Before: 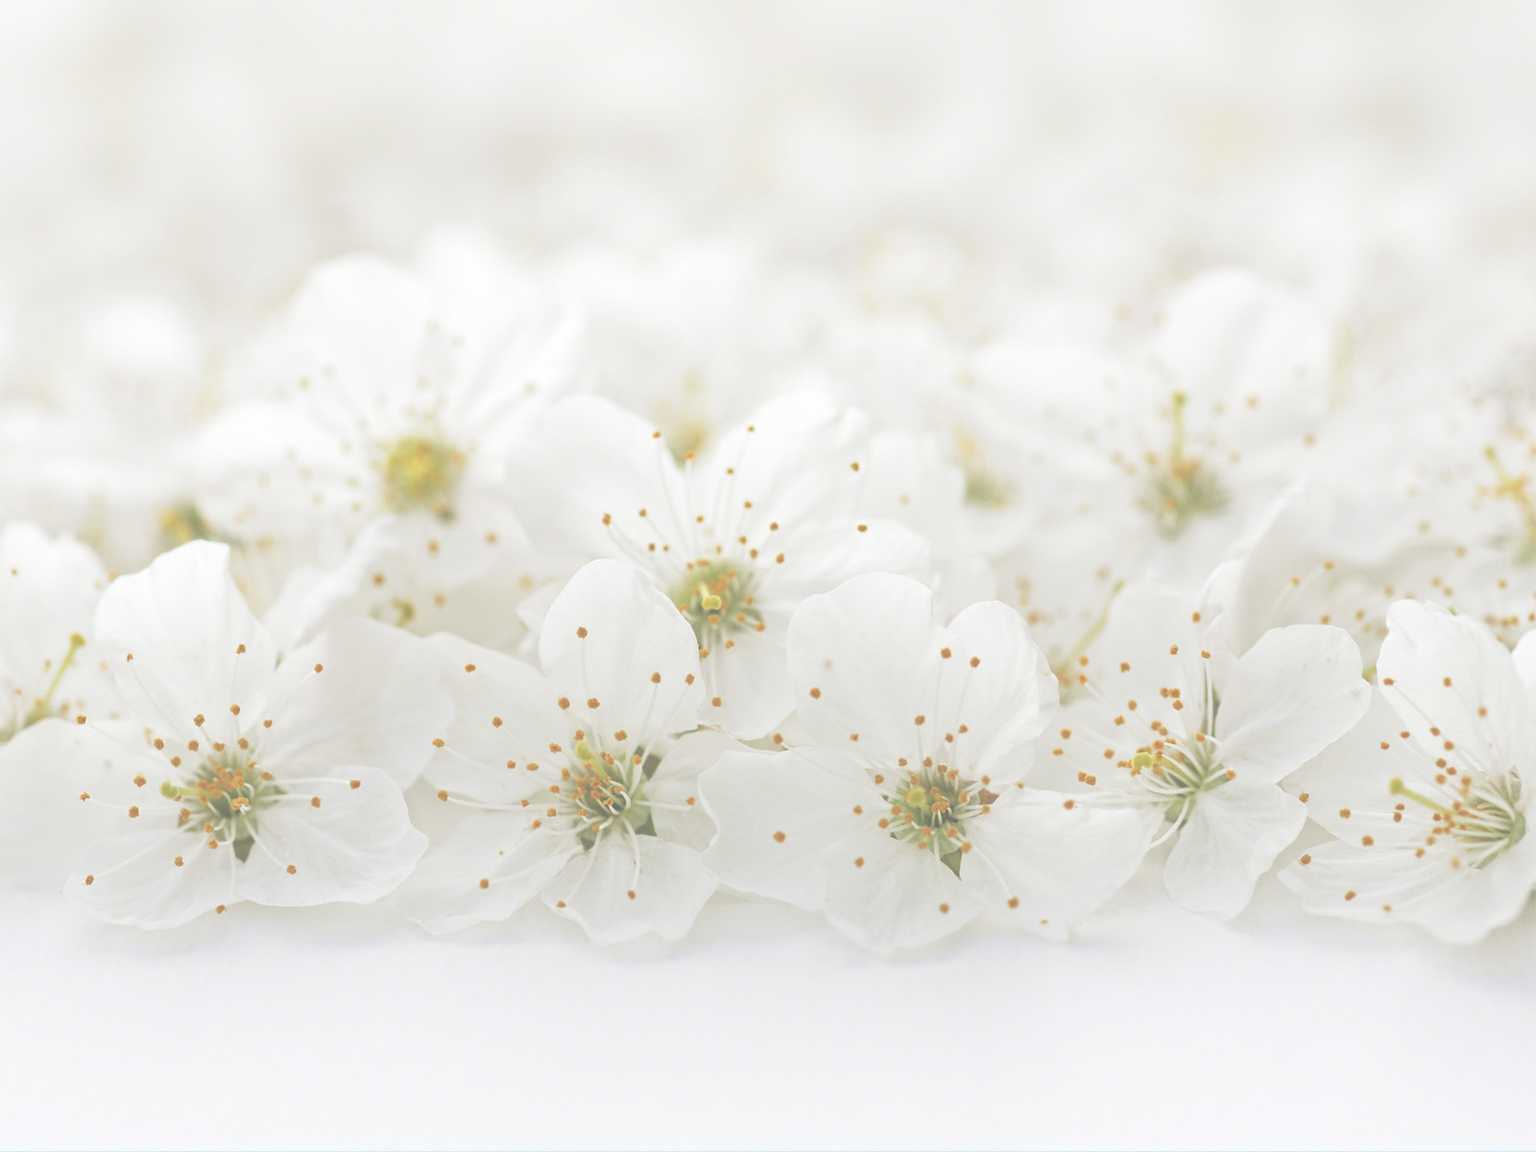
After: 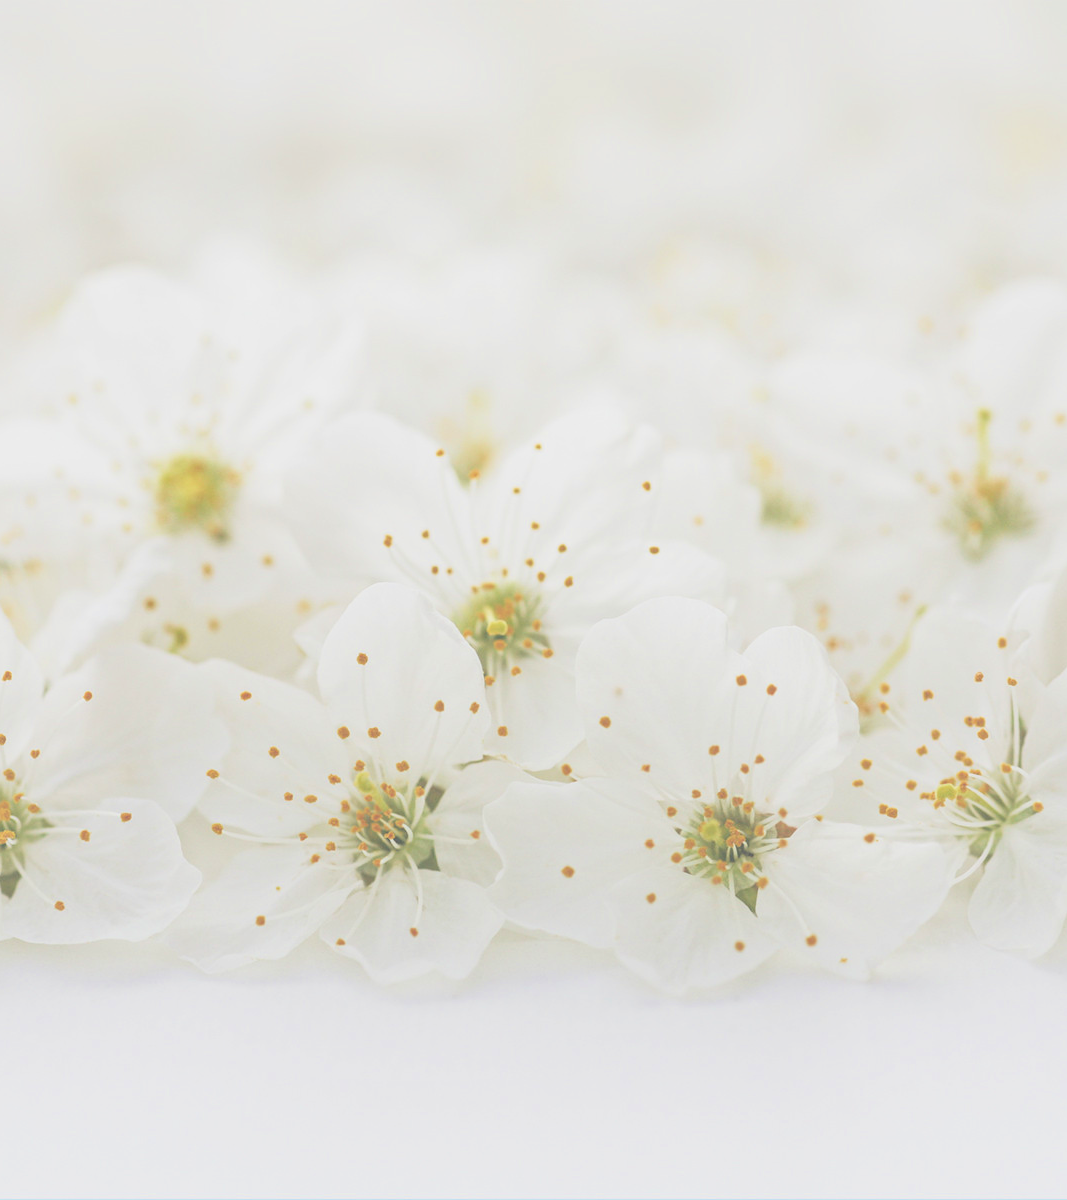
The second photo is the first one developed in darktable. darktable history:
exposure: exposure 0.293 EV, compensate highlight preservation false
crop and rotate: left 15.274%, right 18.024%
local contrast: on, module defaults
filmic rgb: black relative exposure -5.12 EV, white relative exposure 3.96 EV, hardness 2.87, contrast 1.299, color science v6 (2022)
tone equalizer: edges refinement/feathering 500, mask exposure compensation -1.57 EV, preserve details no
velvia: strength 17.09%
shadows and highlights: shadows 25.4, highlights -23.94
